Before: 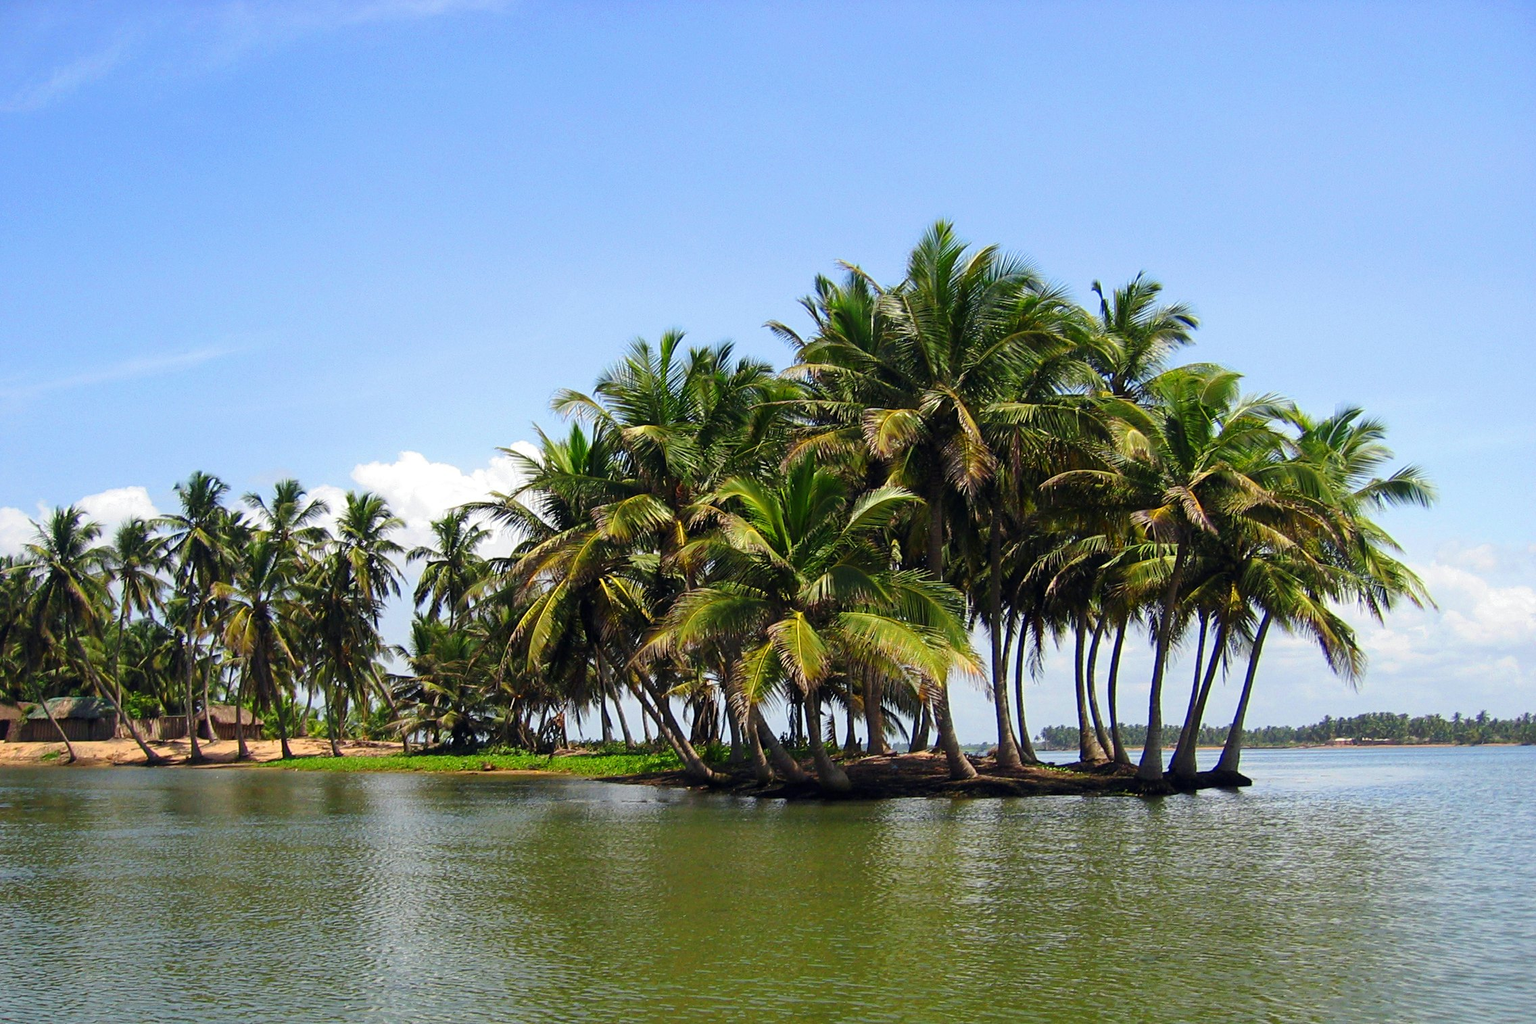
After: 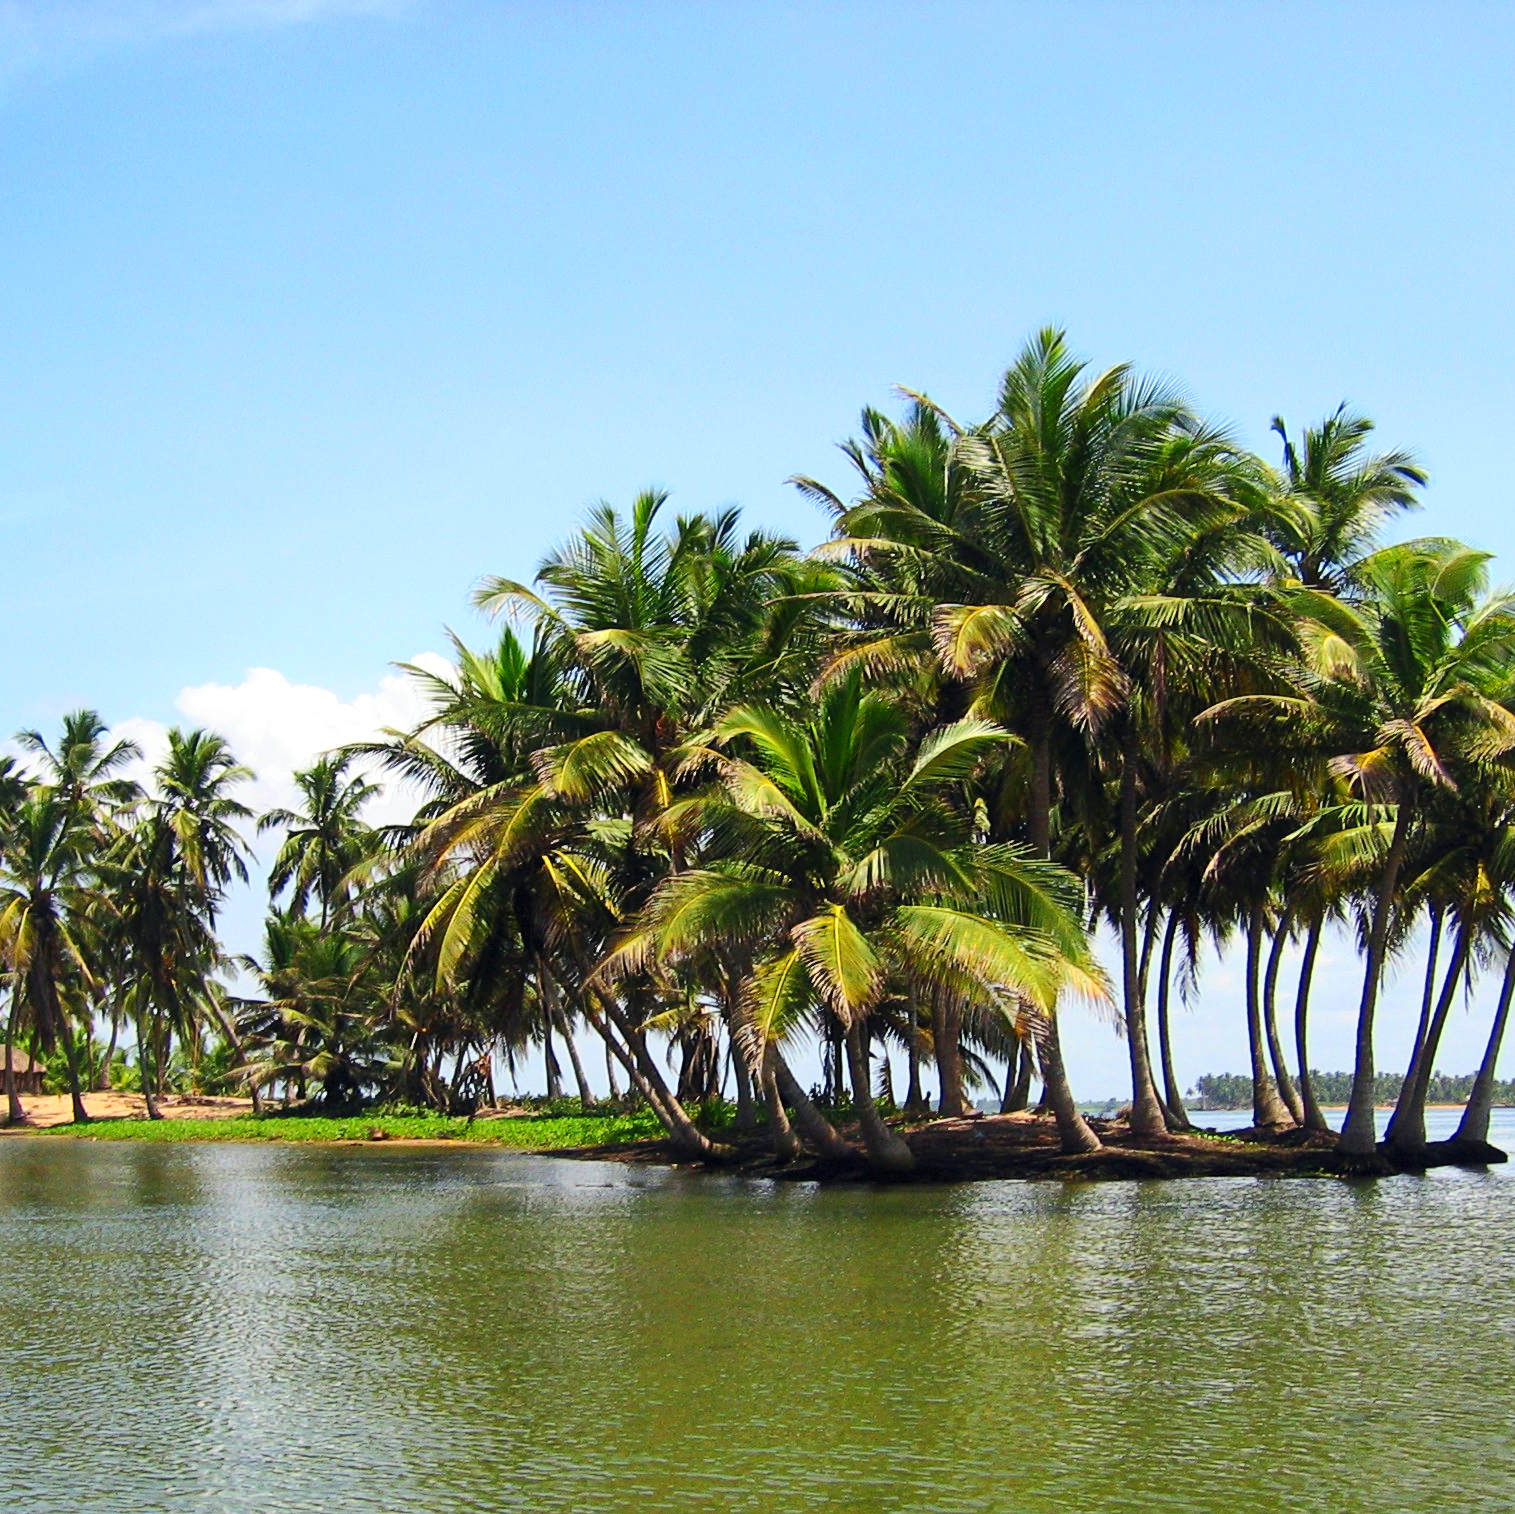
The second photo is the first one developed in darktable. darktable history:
crop and rotate: left 15.198%, right 18.089%
contrast brightness saturation: contrast 0.203, brightness 0.144, saturation 0.14
